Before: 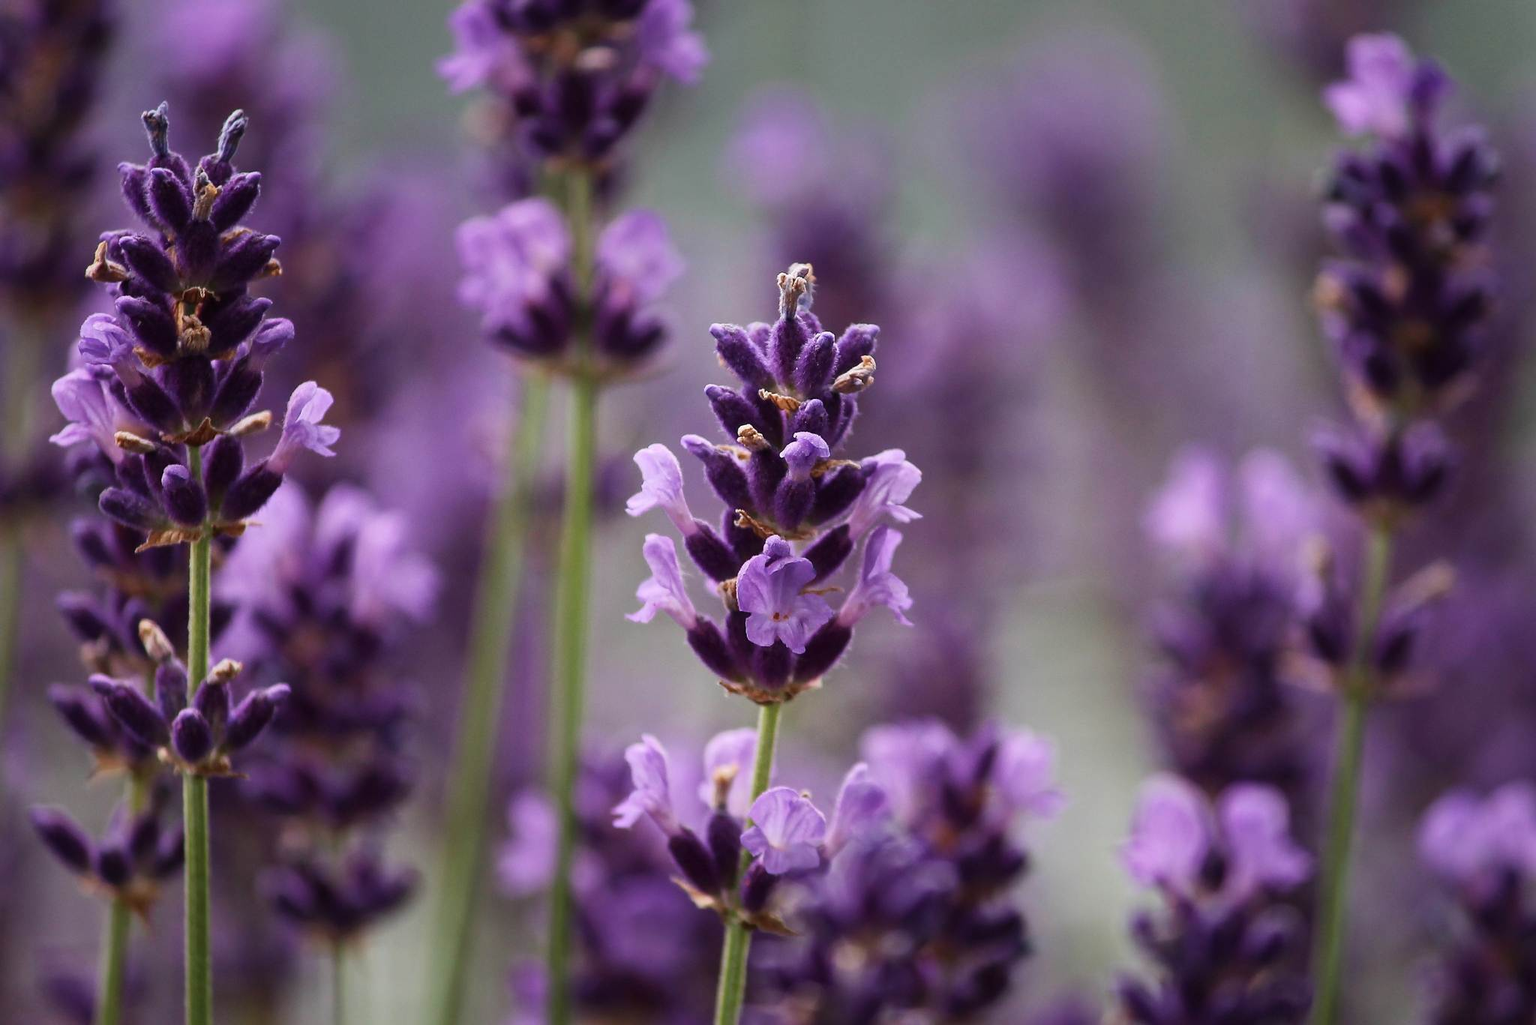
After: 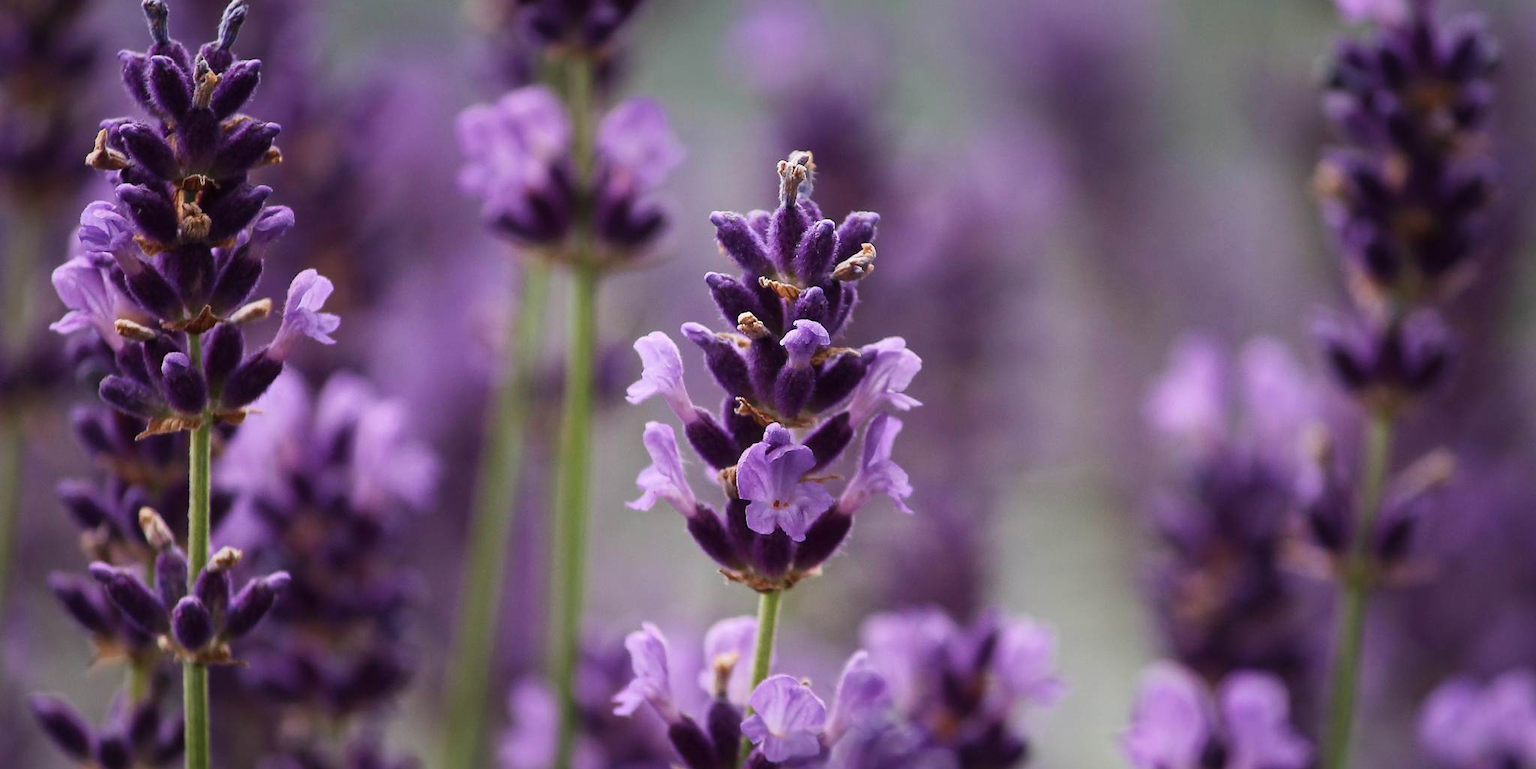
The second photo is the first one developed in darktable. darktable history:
crop: top 11.015%, bottom 13.878%
